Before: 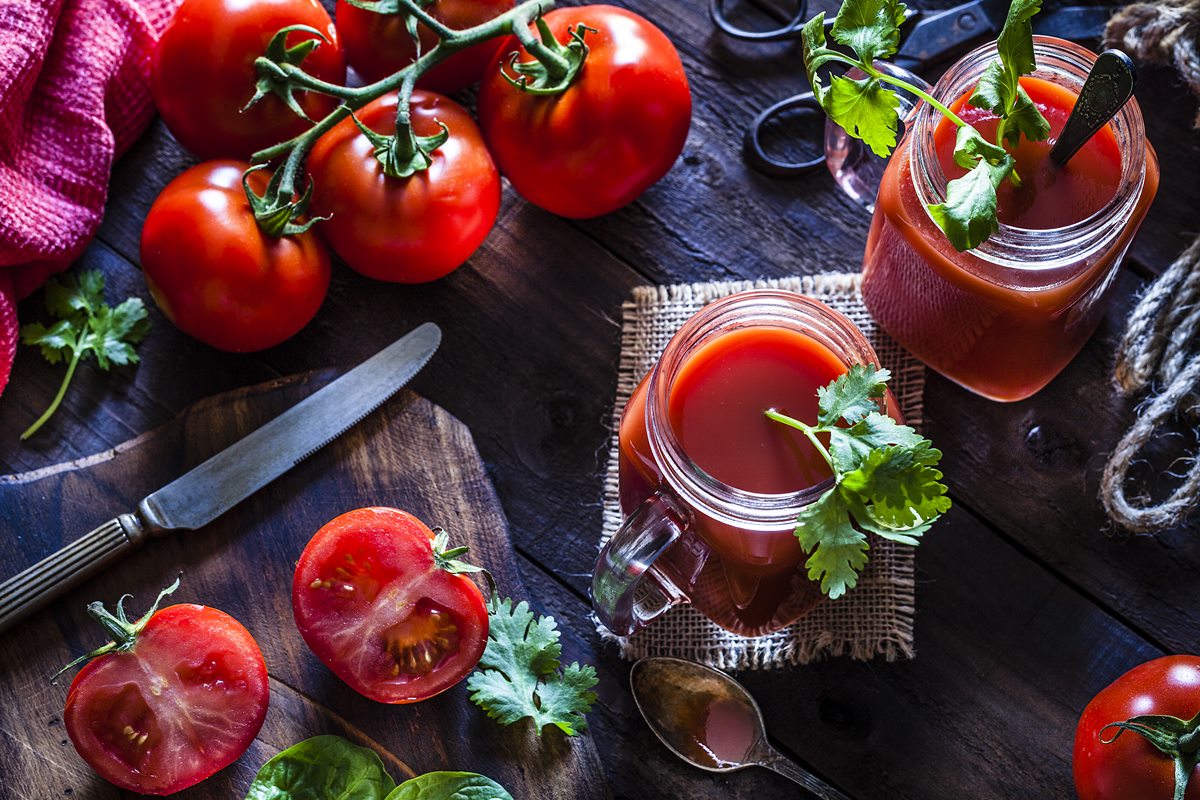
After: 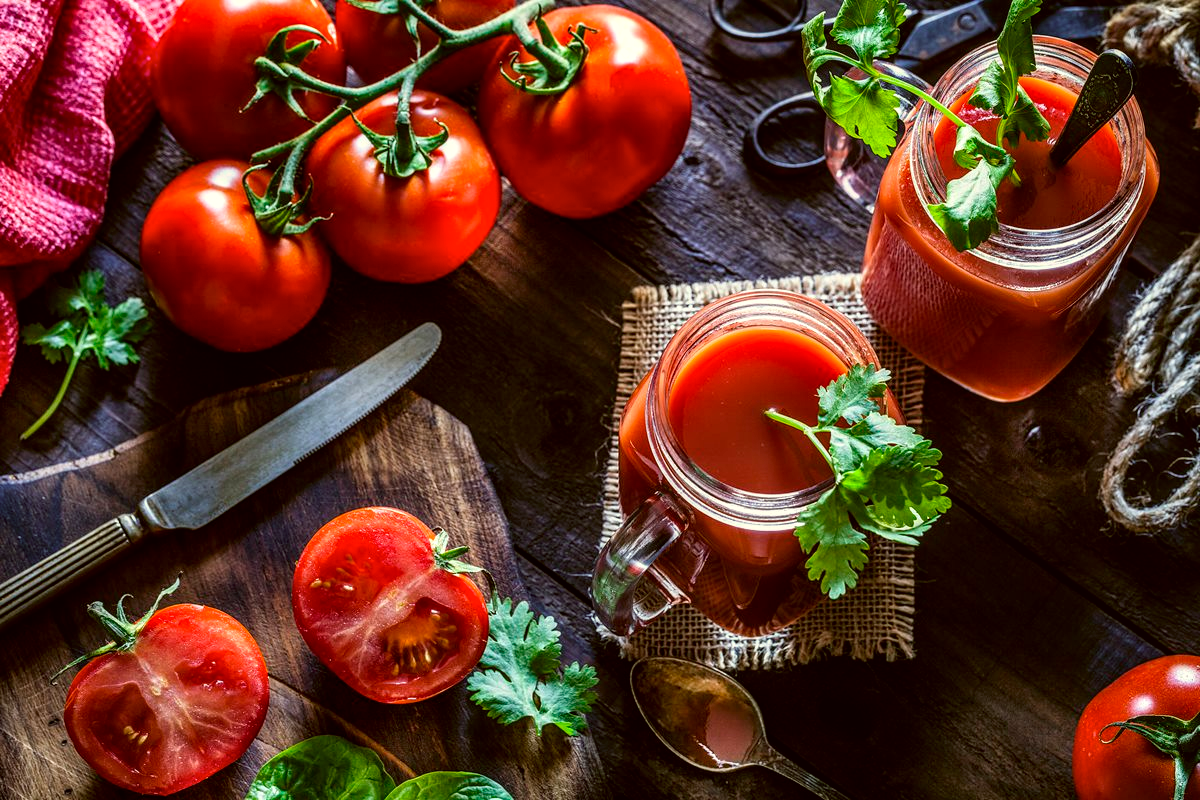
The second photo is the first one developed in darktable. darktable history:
local contrast: on, module defaults
color correction: highlights a* -1.6, highlights b* 10.5, shadows a* 0.48, shadows b* 19.97
